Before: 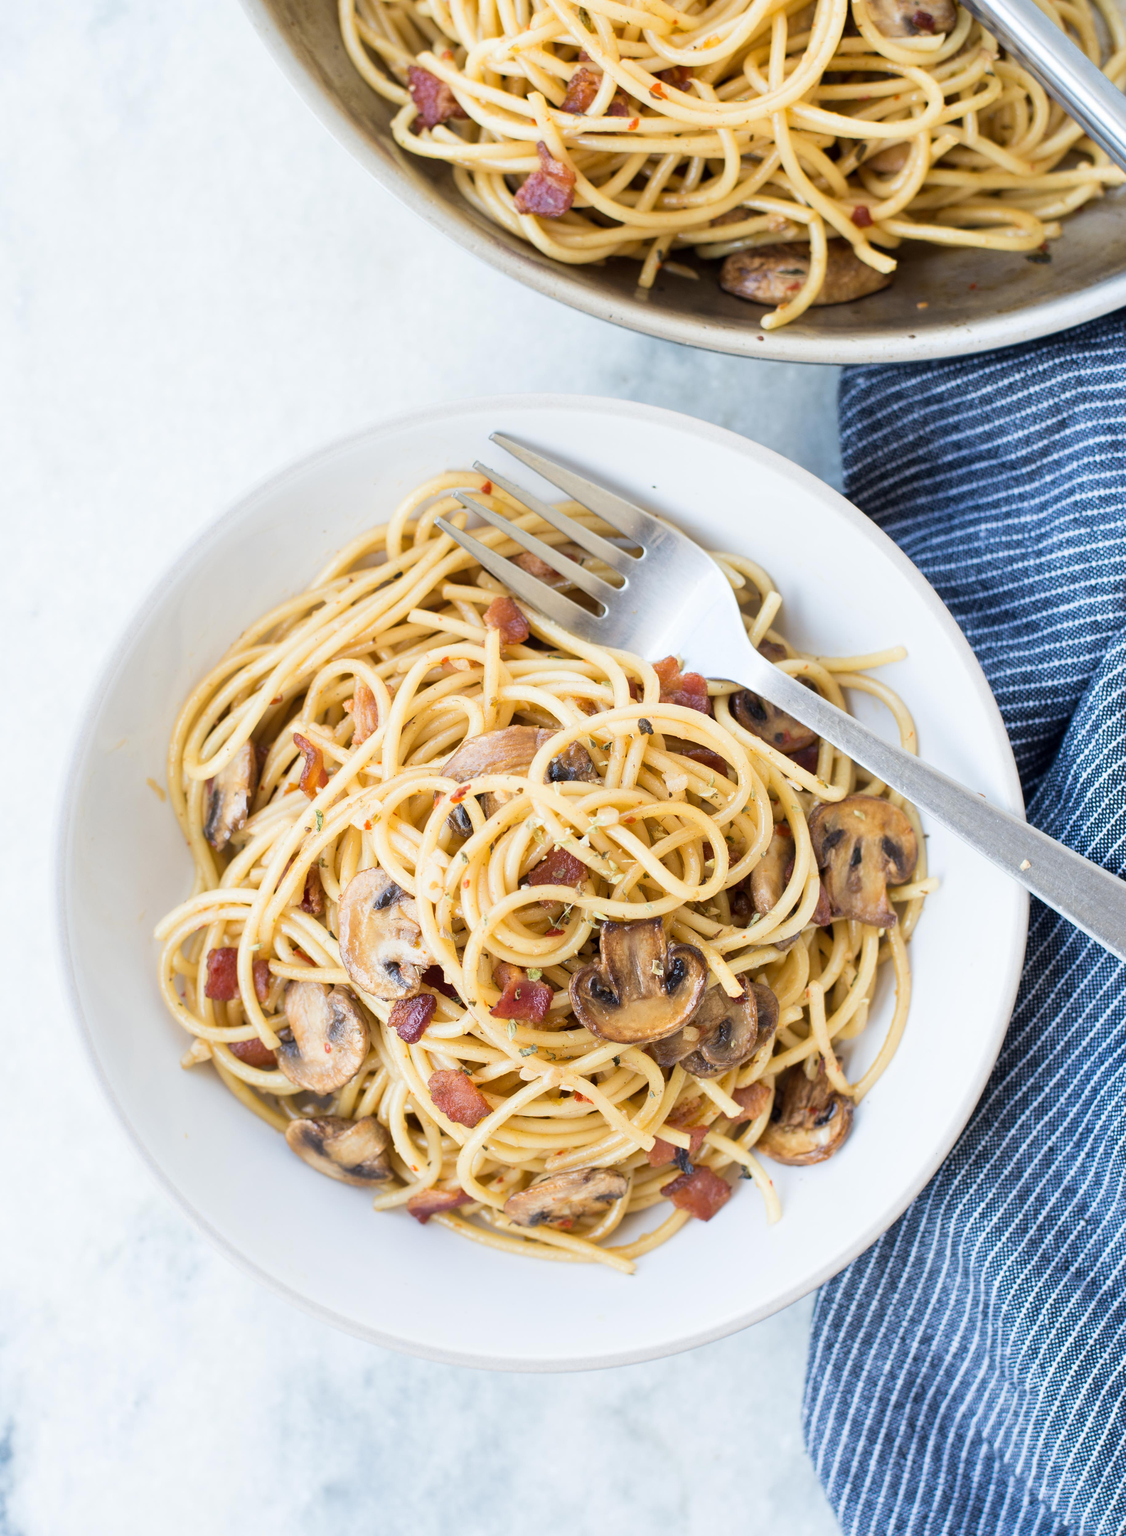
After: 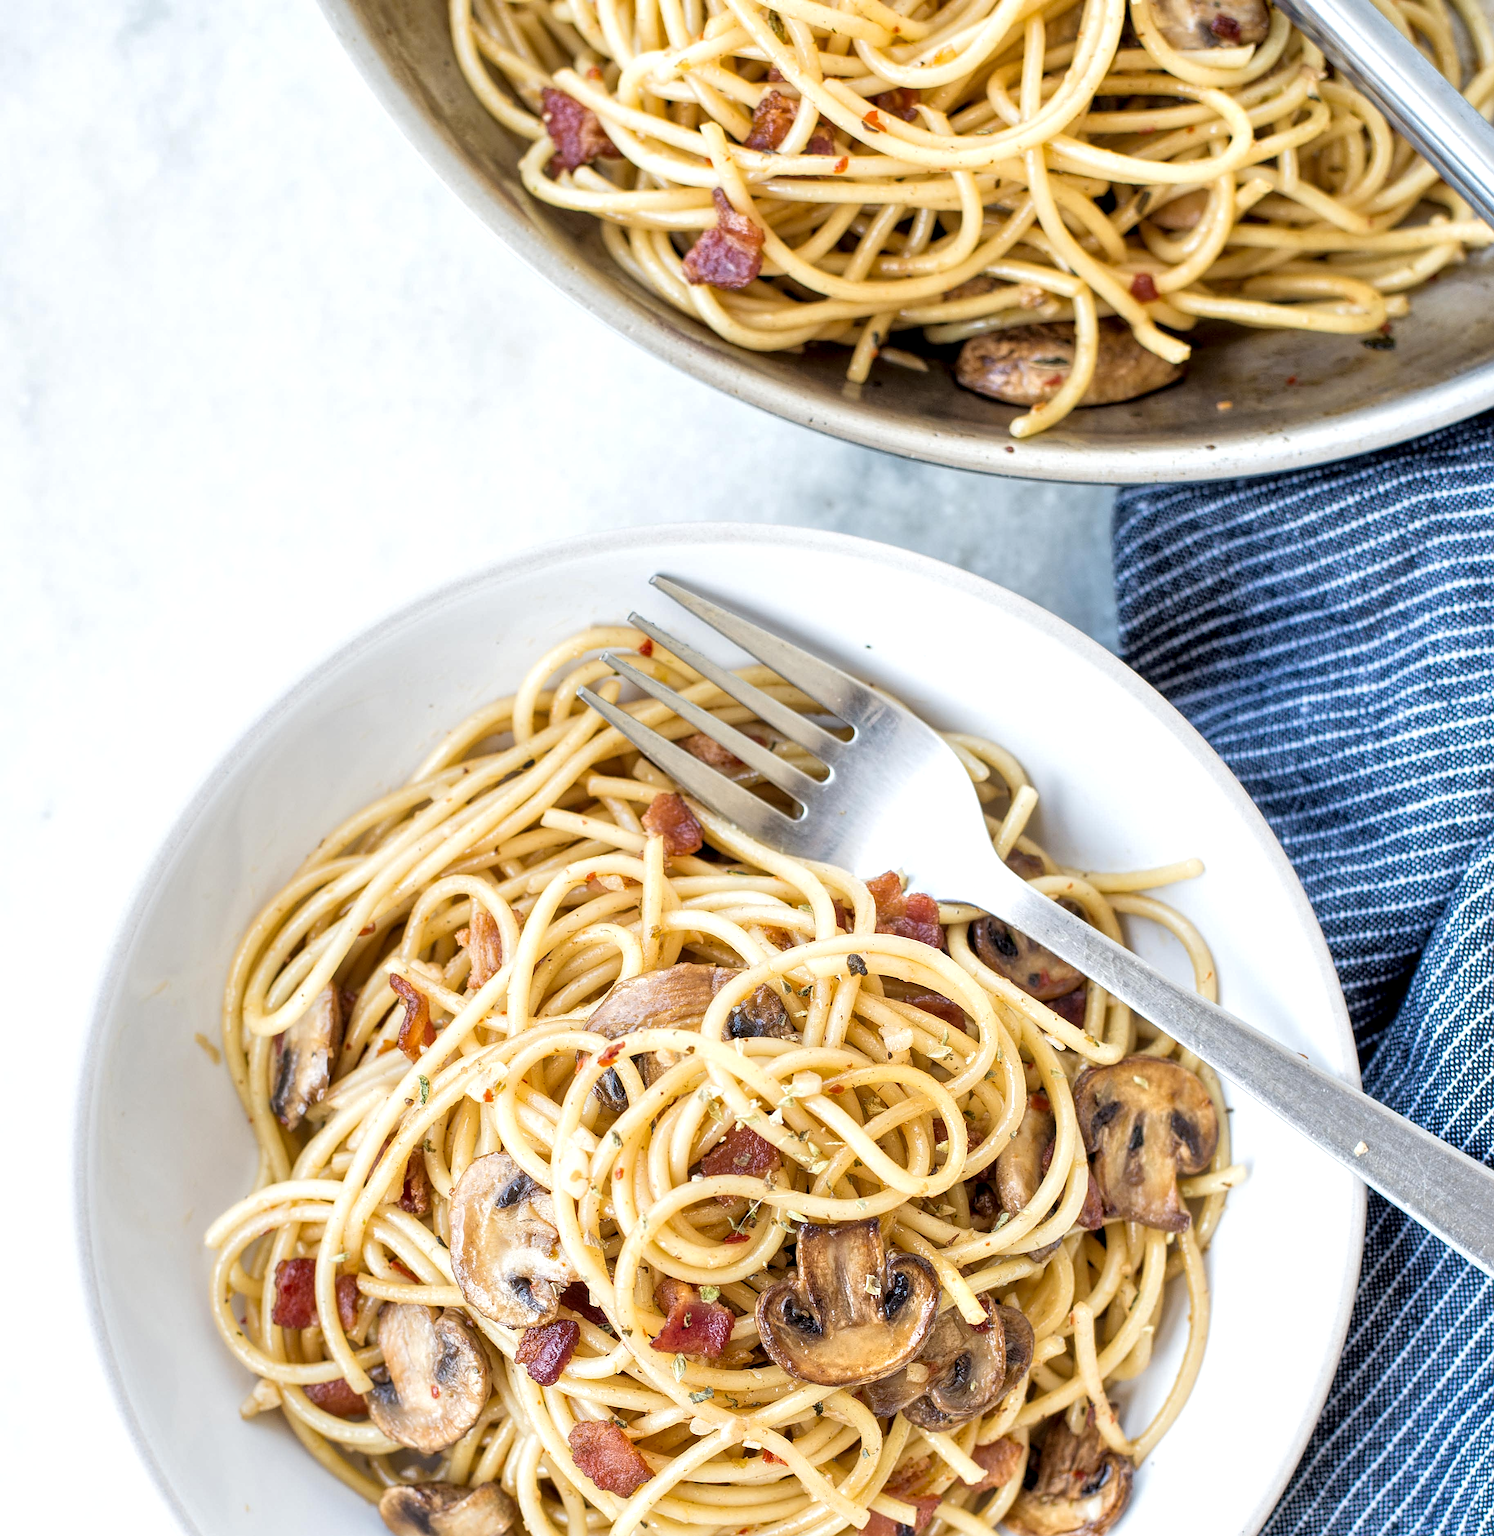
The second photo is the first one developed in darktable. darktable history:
sharpen: on, module defaults
tone equalizer: -8 EV 0.021 EV, -7 EV -0.011 EV, -6 EV 0.013 EV, -5 EV 0.055 EV, -4 EV 0.308 EV, -3 EV 0.654 EV, -2 EV 0.584 EV, -1 EV 0.211 EV, +0 EV 0.053 EV
local contrast: highlights 107%, shadows 99%, detail 201%, midtone range 0.2
exposure: black level correction 0, compensate highlight preservation false
crop: bottom 24.665%
